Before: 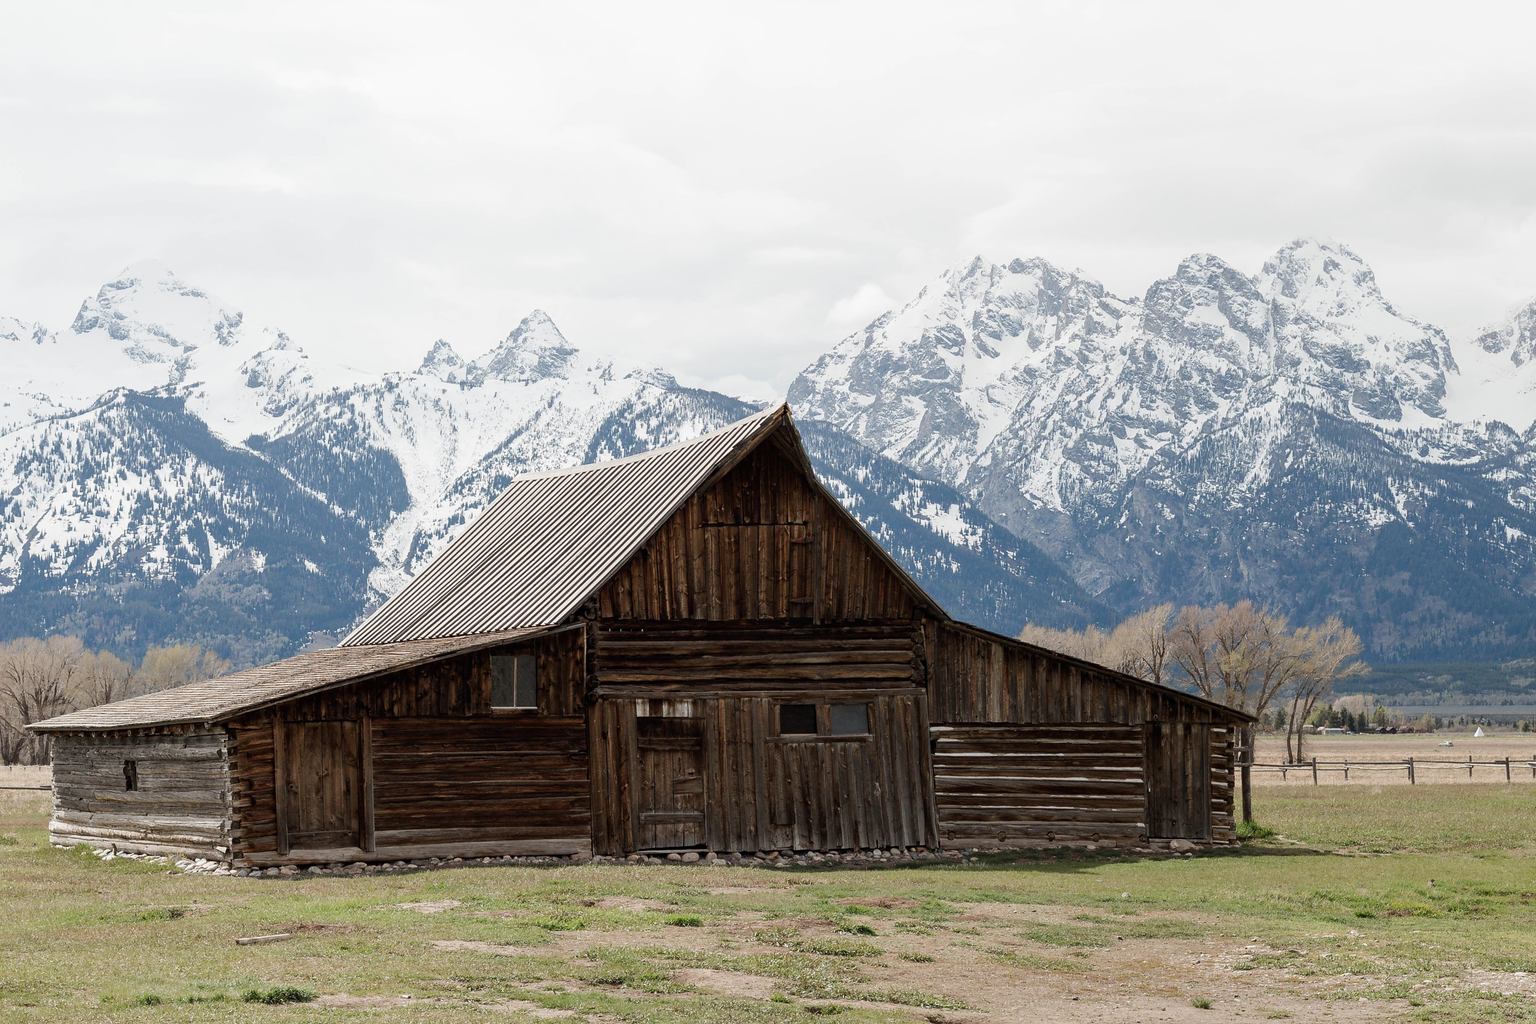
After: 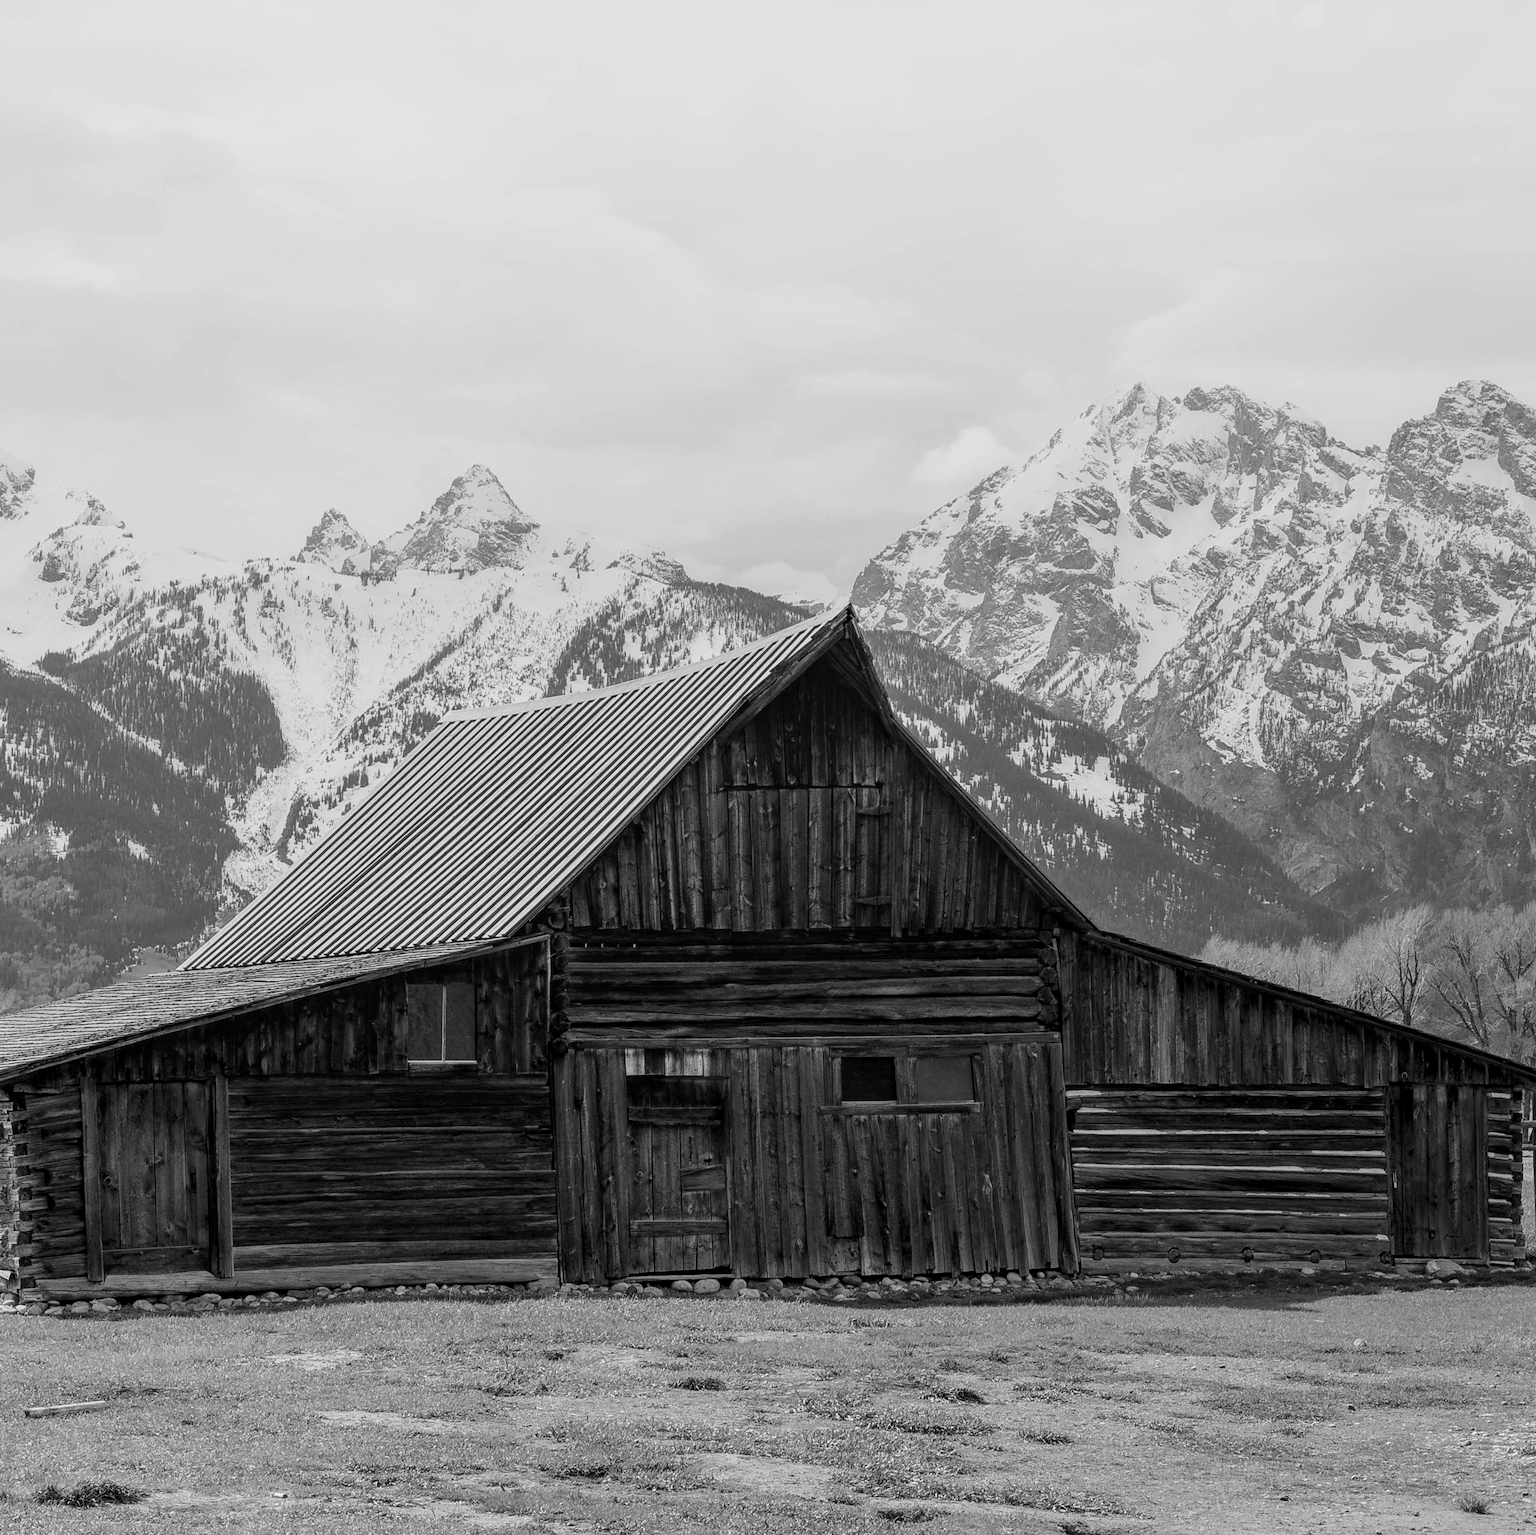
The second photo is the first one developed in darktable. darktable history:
local contrast: on, module defaults
monochrome: a 26.22, b 42.67, size 0.8
crop and rotate: left 14.292%, right 19.041%
